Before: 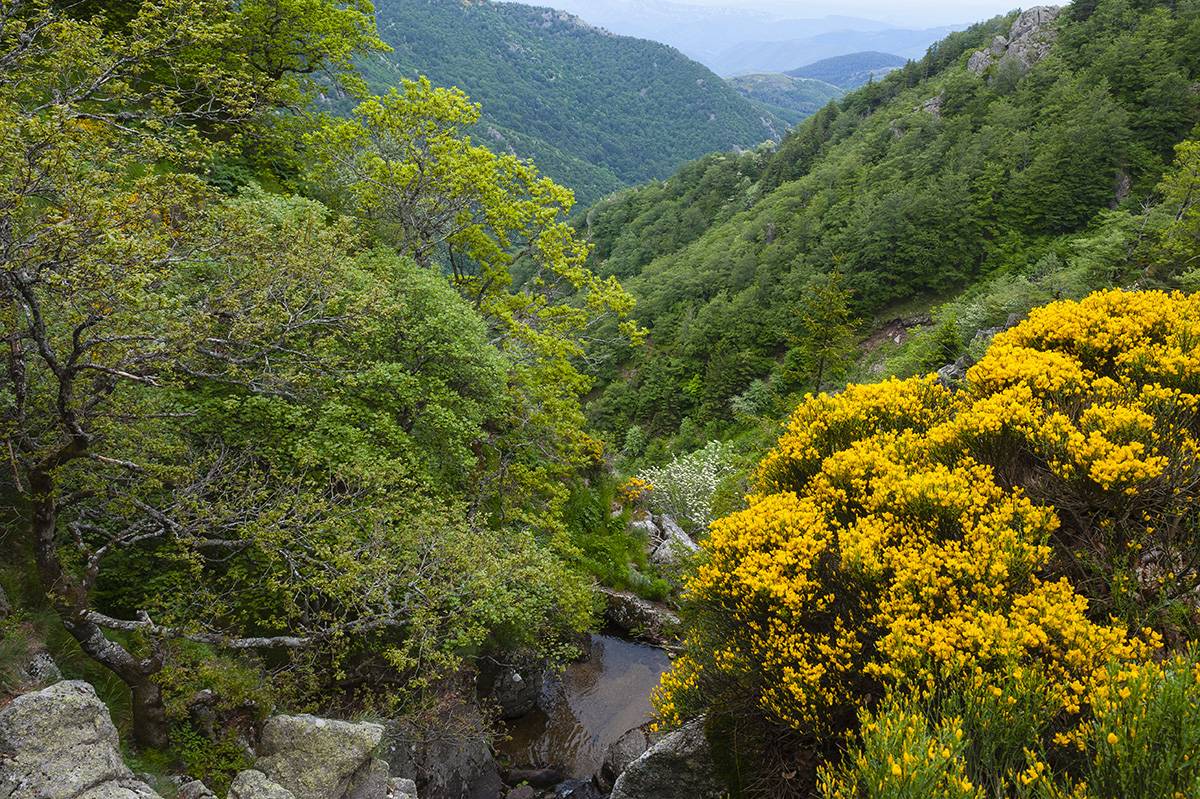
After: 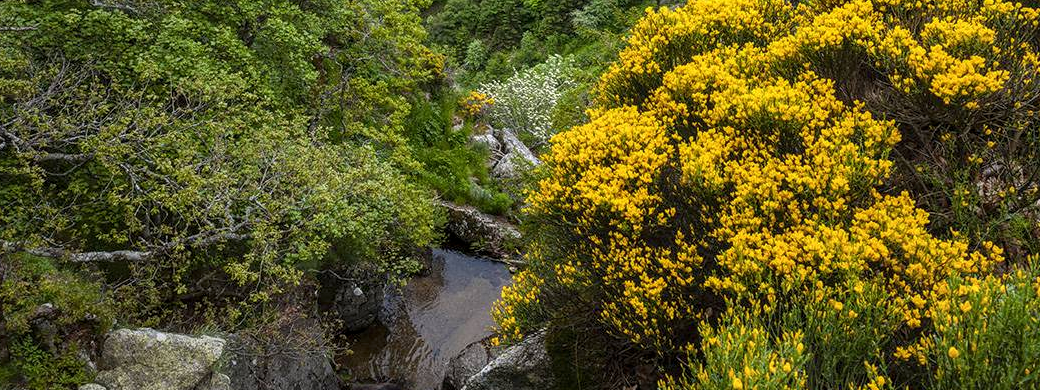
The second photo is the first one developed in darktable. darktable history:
crop and rotate: left 13.297%, top 48.384%, bottom 2.724%
local contrast: on, module defaults
